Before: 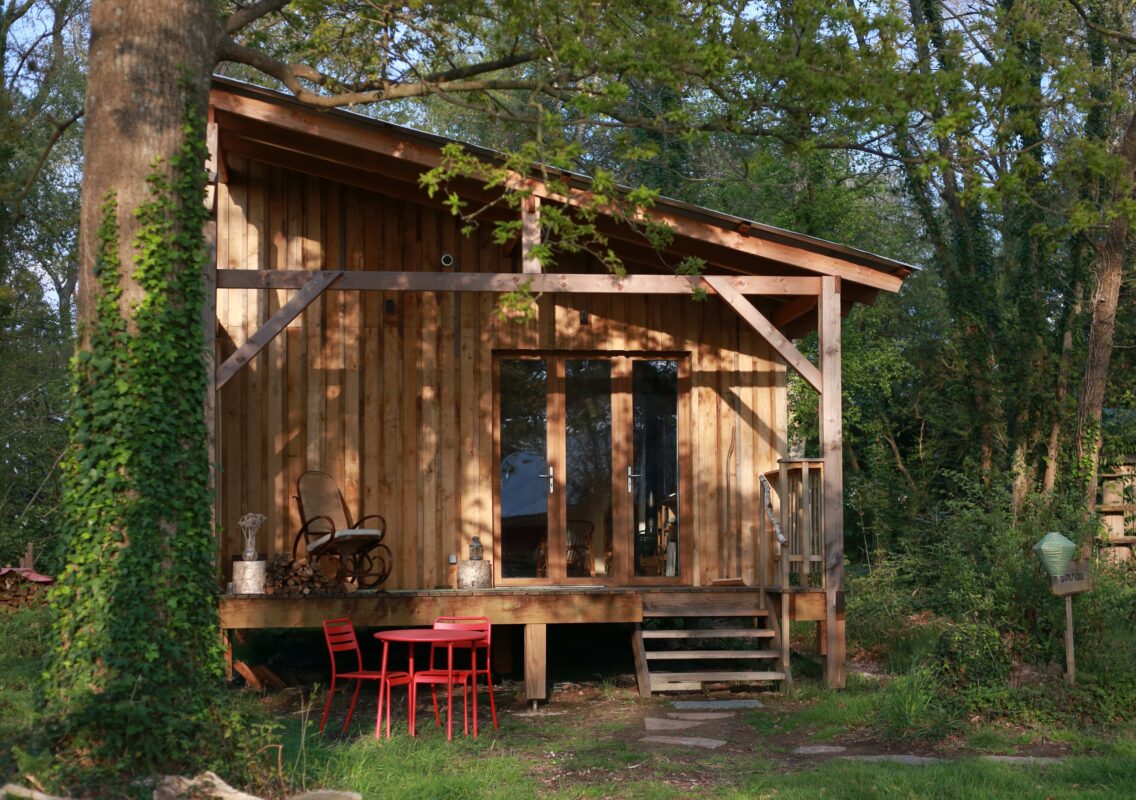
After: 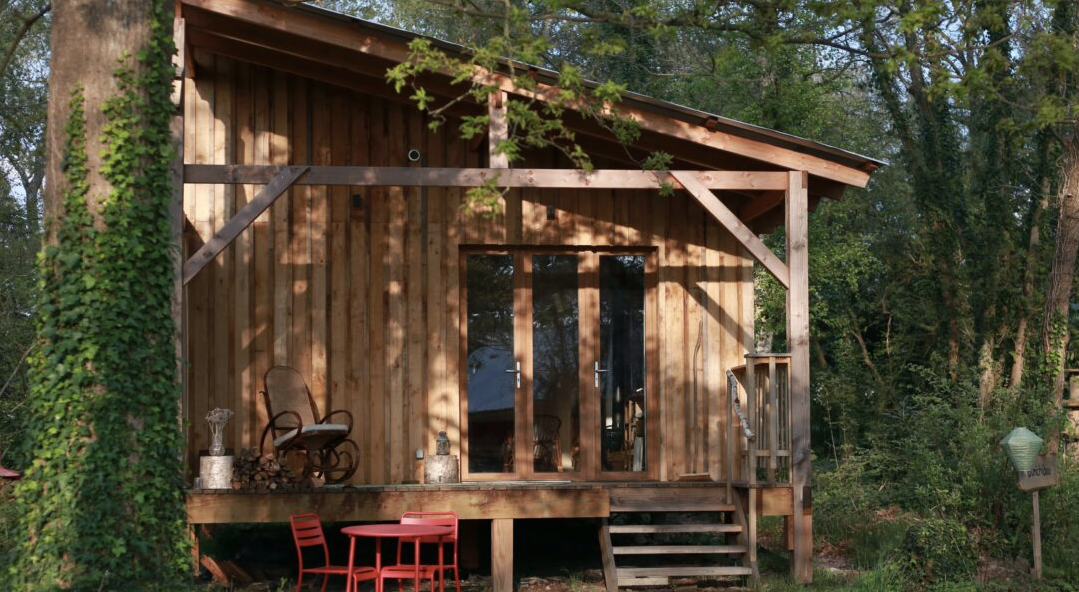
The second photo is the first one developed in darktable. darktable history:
crop and rotate: left 2.991%, top 13.302%, right 1.981%, bottom 12.636%
contrast brightness saturation: saturation -0.17
